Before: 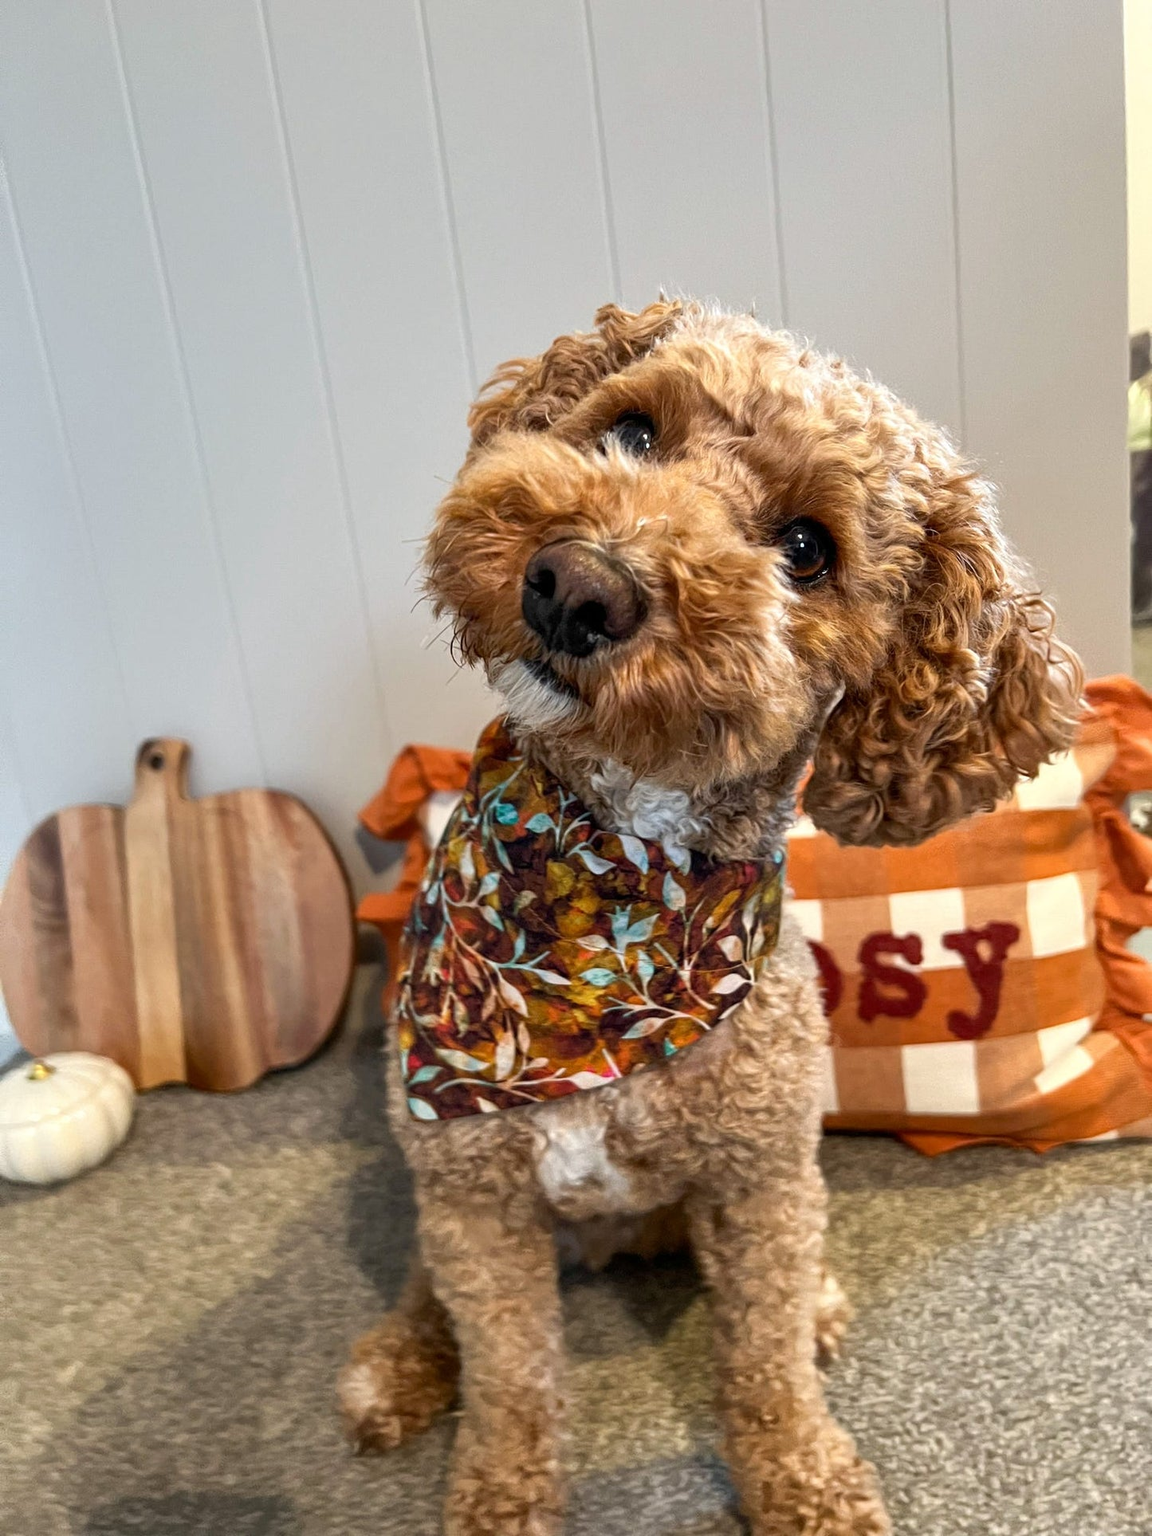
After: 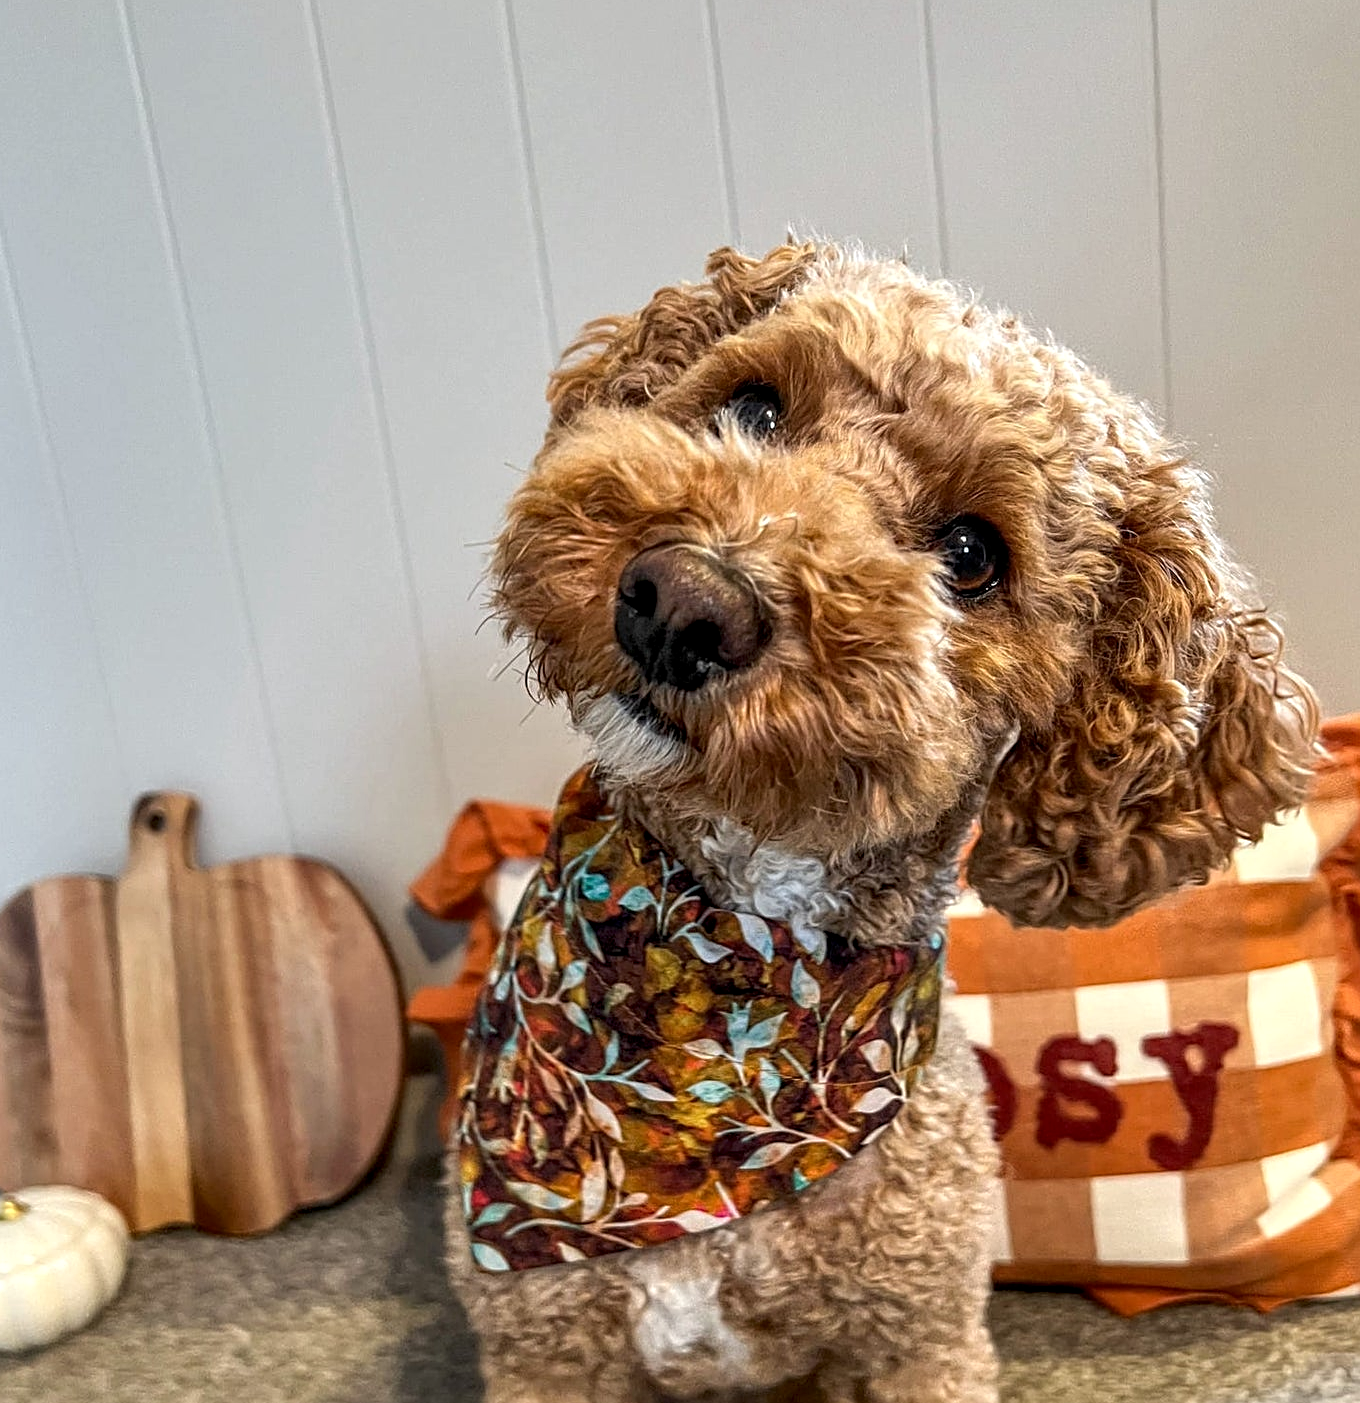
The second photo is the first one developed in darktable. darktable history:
crop: left 2.787%, top 6.991%, right 3.082%, bottom 20.162%
sharpen: on, module defaults
local contrast: on, module defaults
